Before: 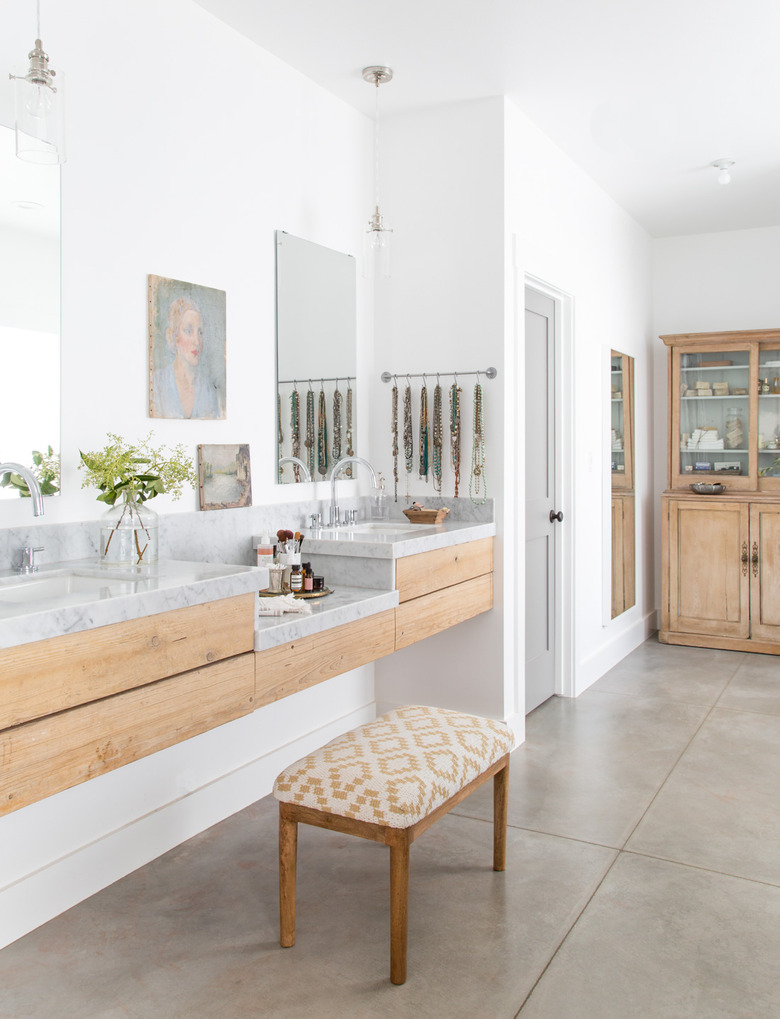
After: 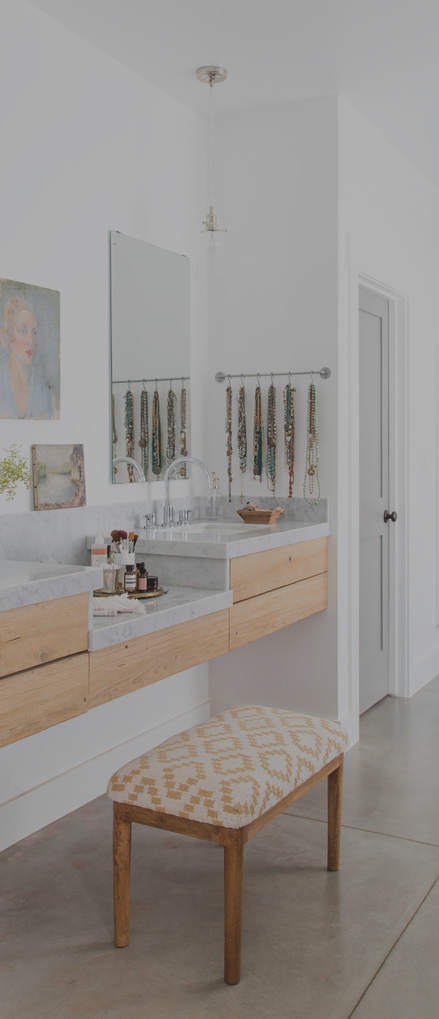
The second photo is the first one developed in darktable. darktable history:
crop: left 21.407%, right 22.258%
filmic rgb: black relative exposure -7.75 EV, white relative exposure 4.46 EV, hardness 3.76, latitude 38.71%, contrast 0.97, highlights saturation mix 9.43%, shadows ↔ highlights balance 4.9%
color balance rgb: linear chroma grading › shadows -1.736%, linear chroma grading › highlights -14.959%, linear chroma grading › global chroma -9.793%, linear chroma grading › mid-tones -9.897%, perceptual saturation grading › global saturation 32.791%, global vibrance 20%
exposure: black level correction -0.04, exposure 0.062 EV, compensate exposure bias true, compensate highlight preservation false
